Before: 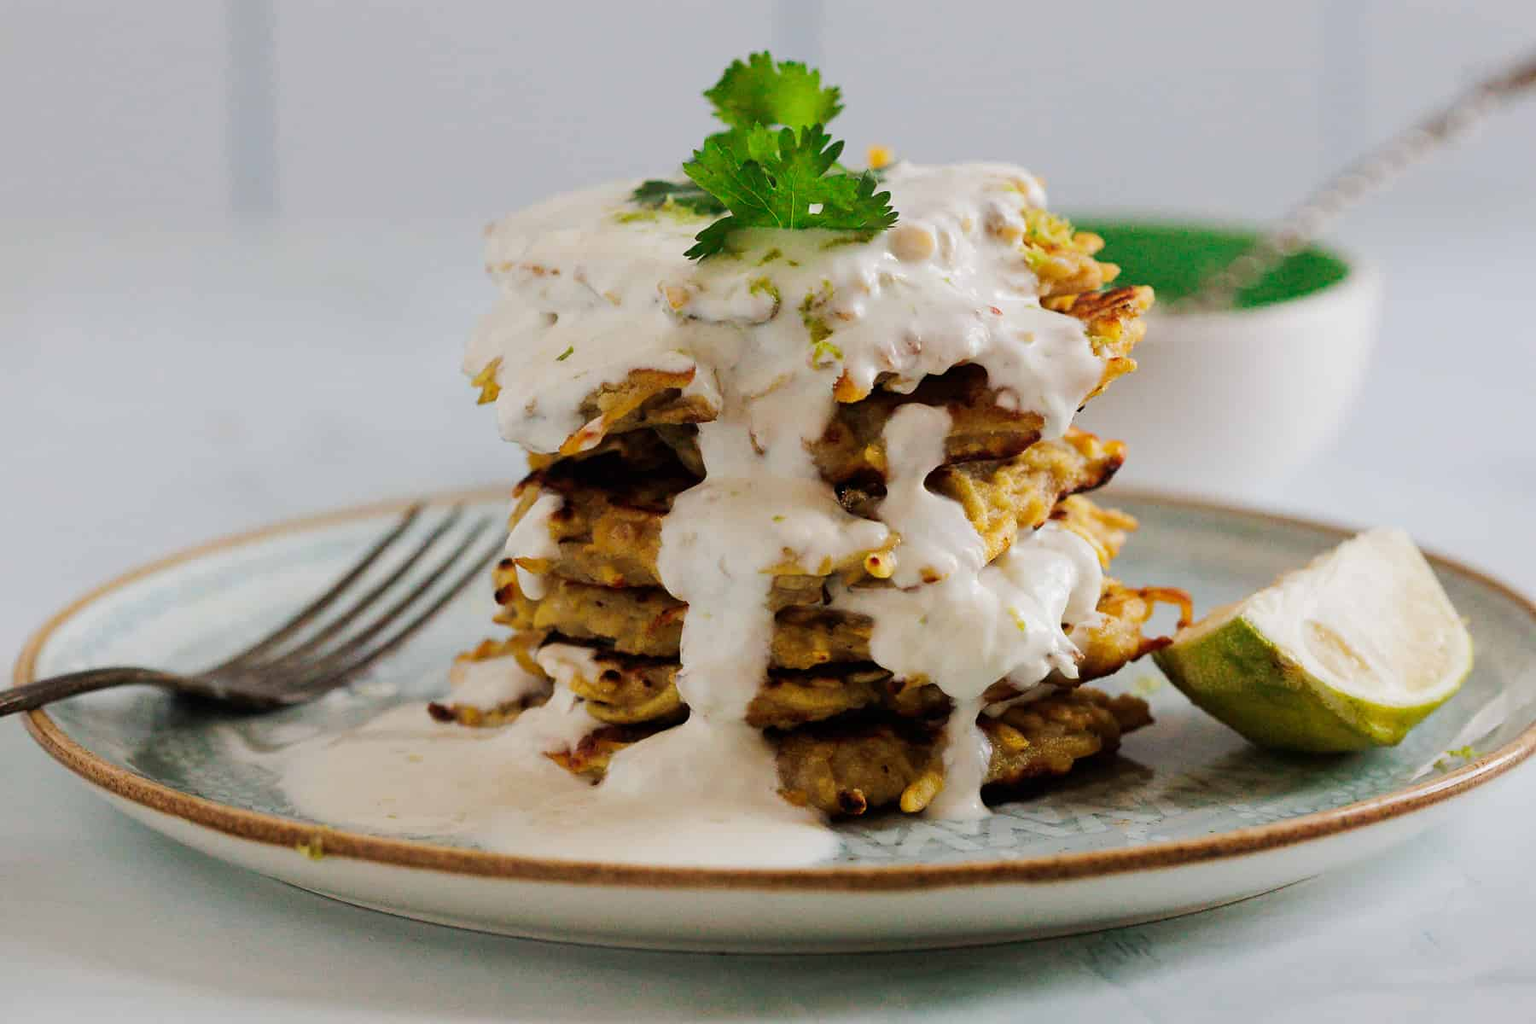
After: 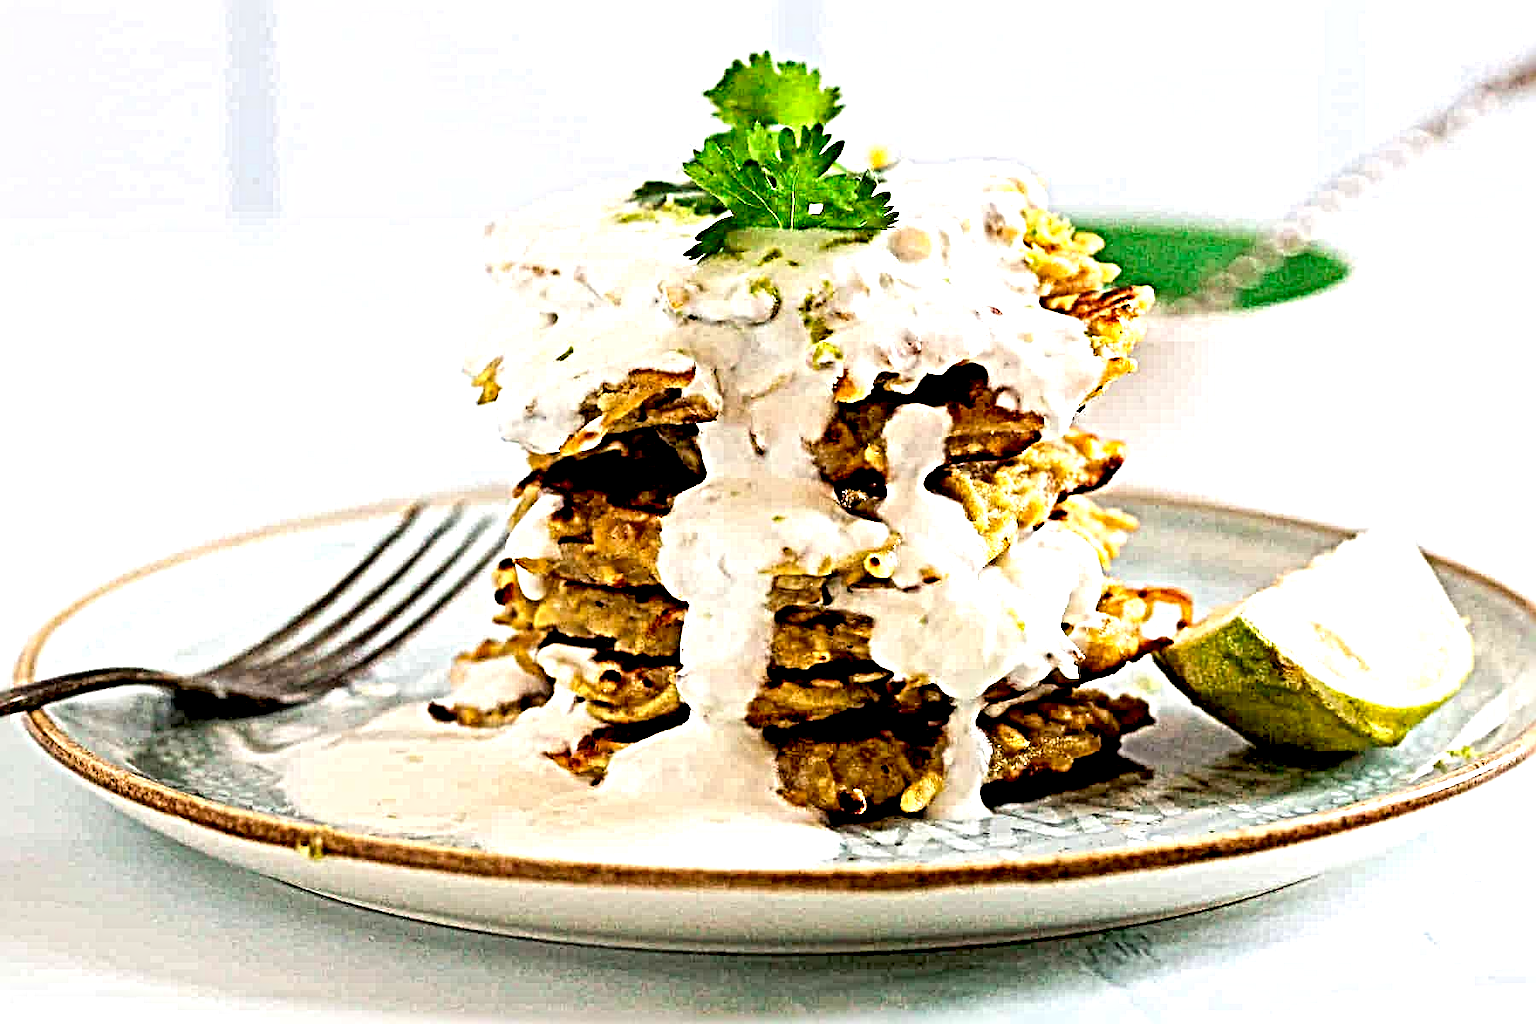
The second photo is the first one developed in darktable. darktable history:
sharpen: radius 6.3, amount 1.8, threshold 0
exposure: black level correction 0.011, exposure 1.088 EV, compensate exposure bias true, compensate highlight preservation false
